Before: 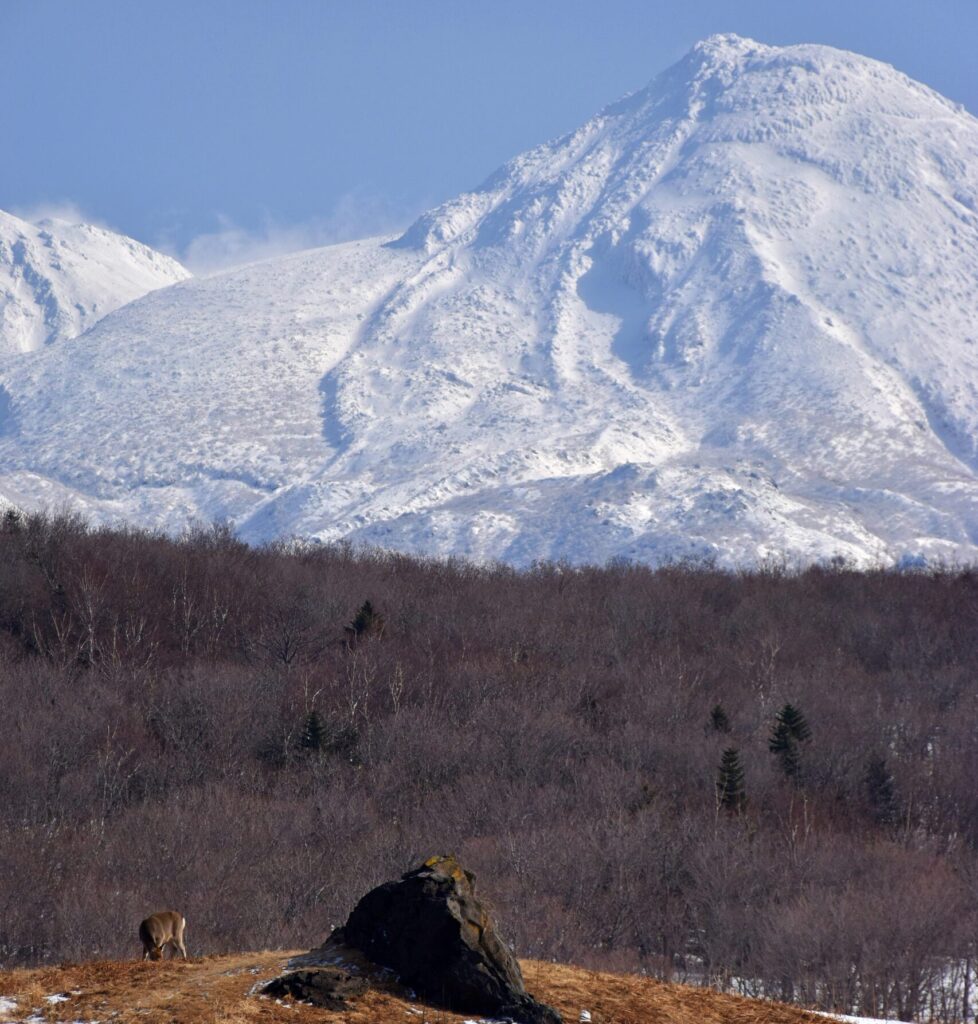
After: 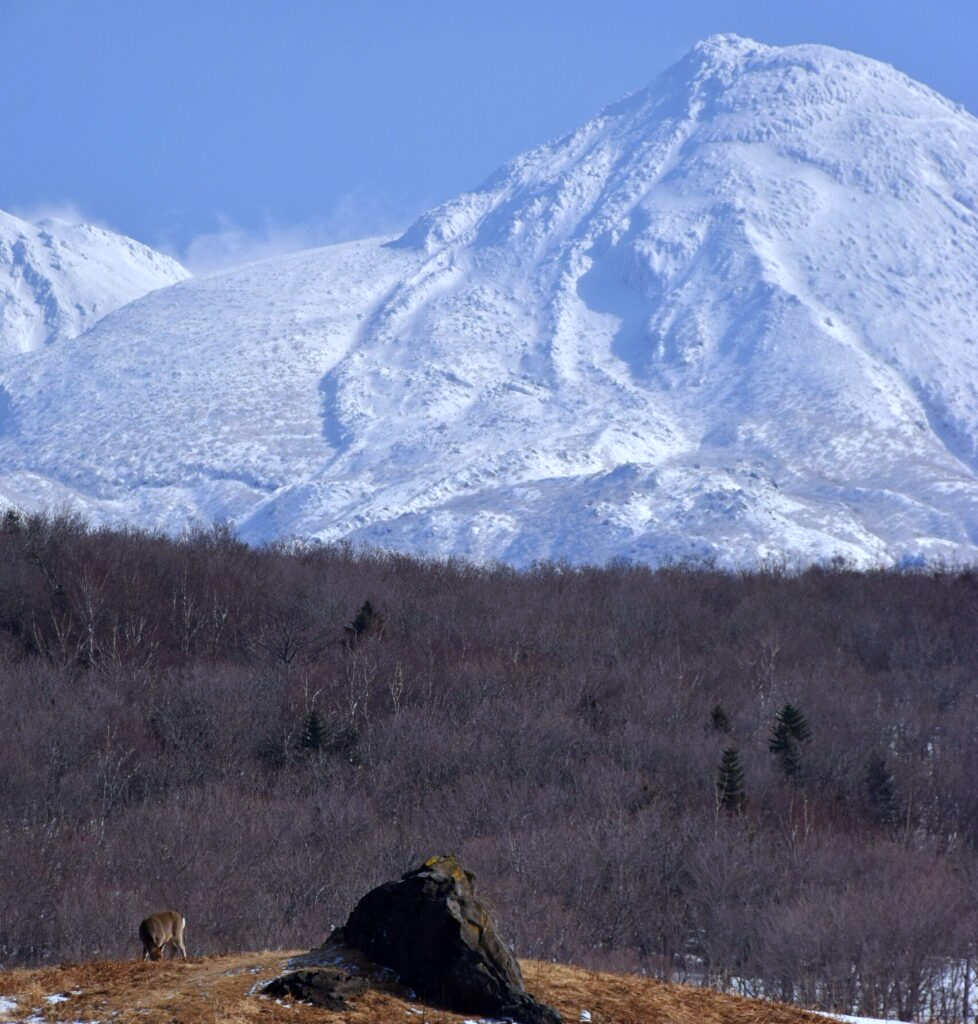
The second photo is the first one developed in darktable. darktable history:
white balance: red 0.931, blue 1.11
exposure: exposure 0 EV, compensate highlight preservation false
